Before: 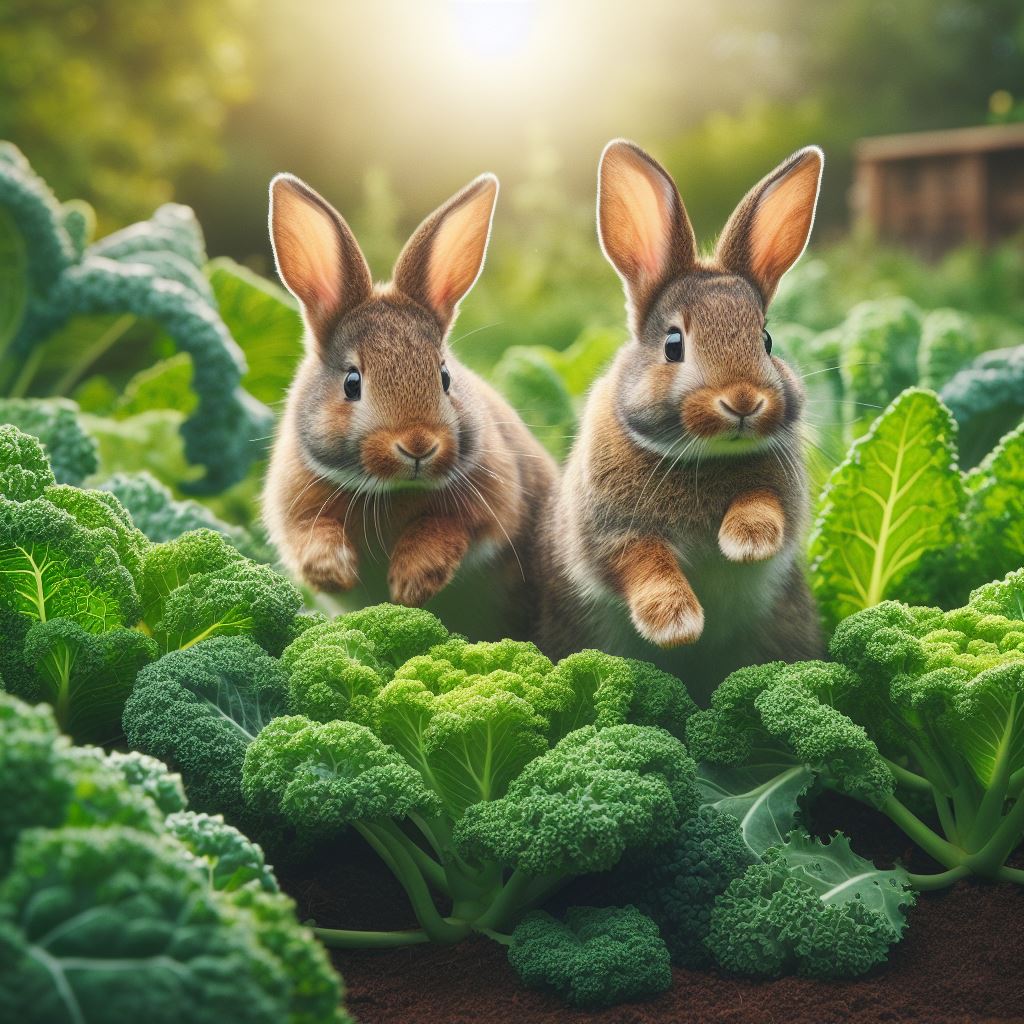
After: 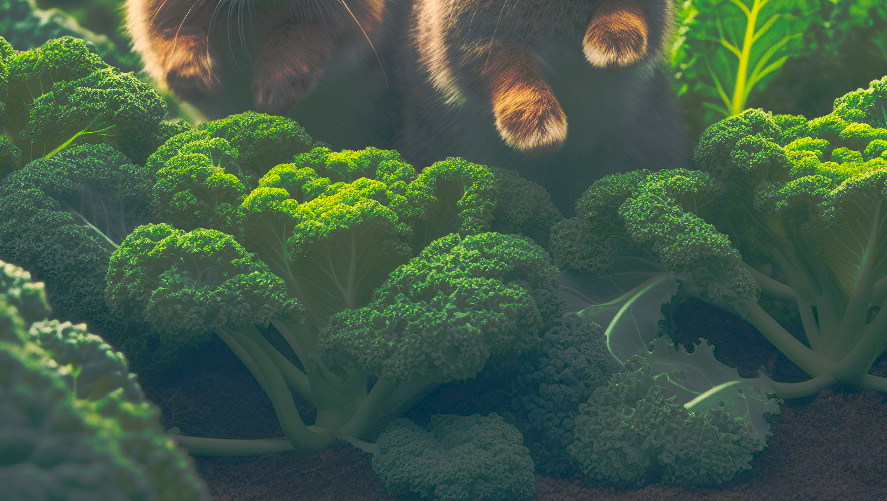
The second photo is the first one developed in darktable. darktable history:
crop and rotate: left 13.306%, top 48.129%, bottom 2.928%
levels: levels [0, 0.499, 1]
tone equalizer: on, module defaults
tone curve: curves: ch0 [(0, 0) (0.003, 0.032) (0.53, 0.368) (0.901, 0.866) (1, 1)], preserve colors none
color correction: highlights a* 10.32, highlights b* 14.66, shadows a* -9.59, shadows b* -15.02
